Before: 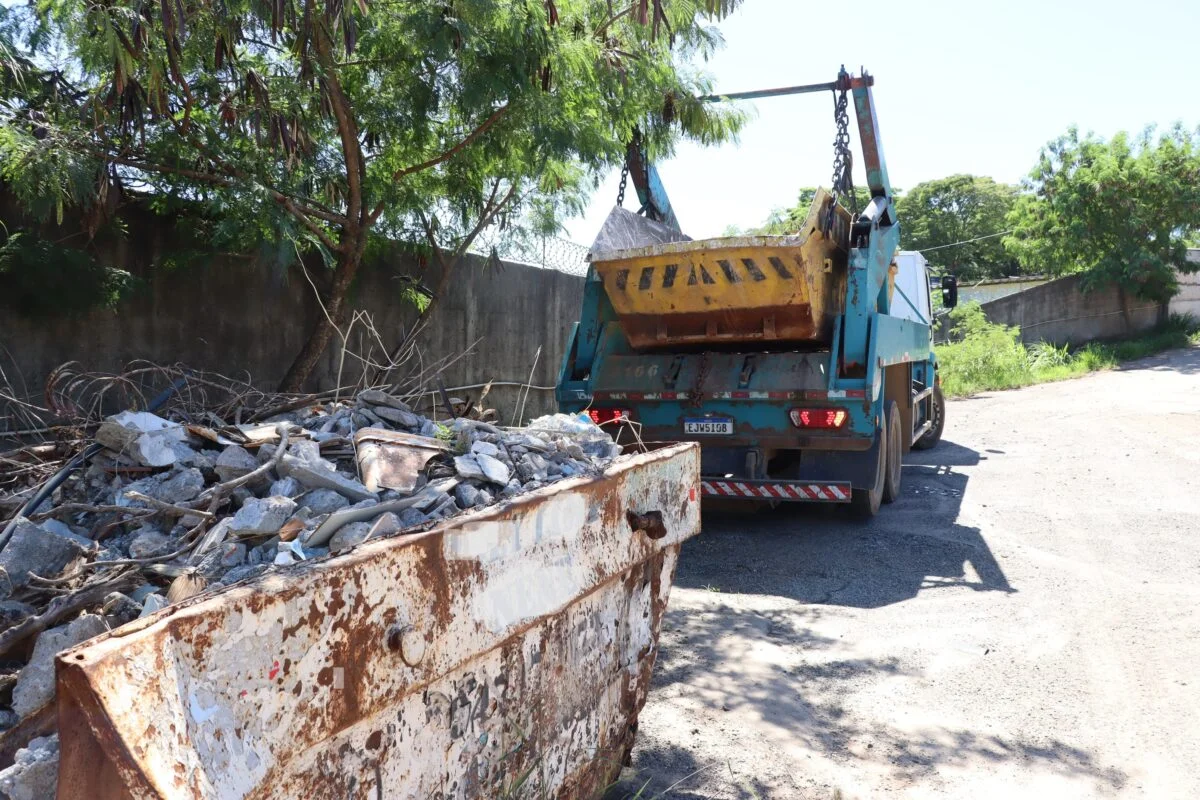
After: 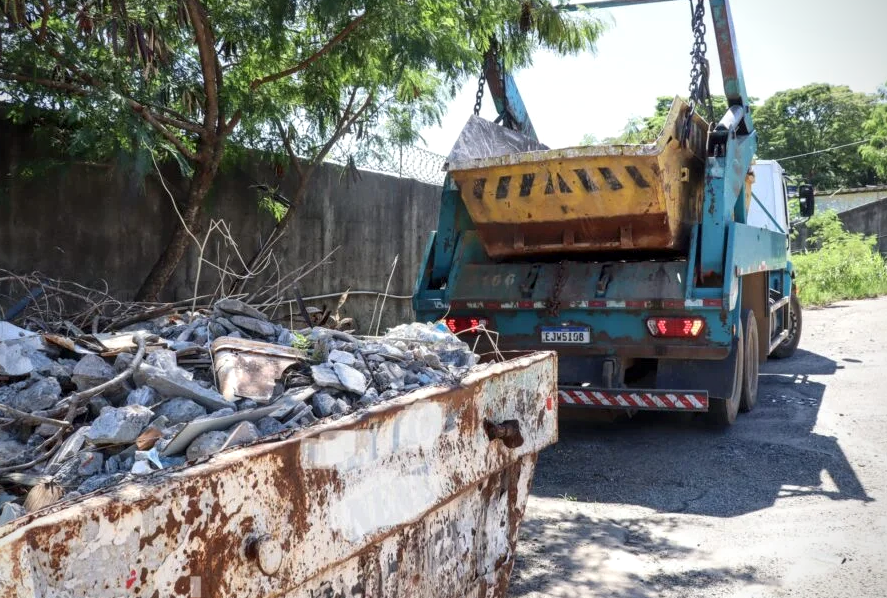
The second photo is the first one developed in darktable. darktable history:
vignetting: fall-off start 91.1%, brightness -0.582, saturation -0.127
crop and rotate: left 11.985%, top 11.447%, right 14.051%, bottom 13.719%
local contrast: detail 130%
